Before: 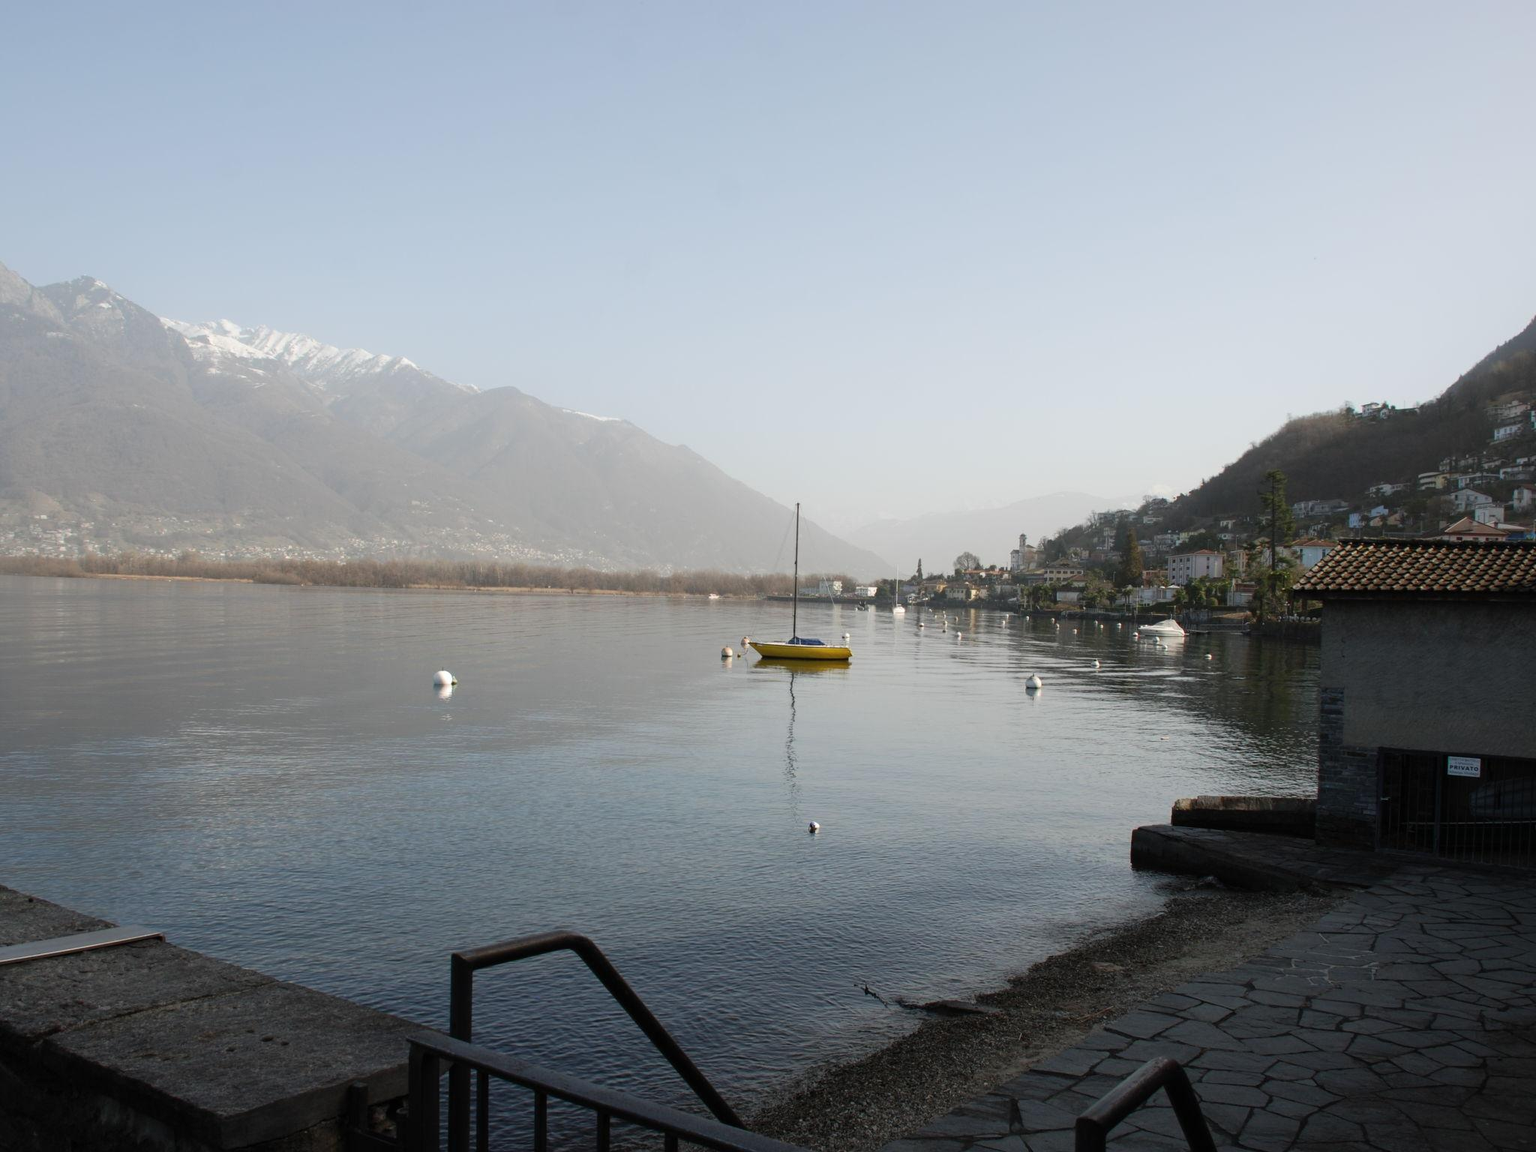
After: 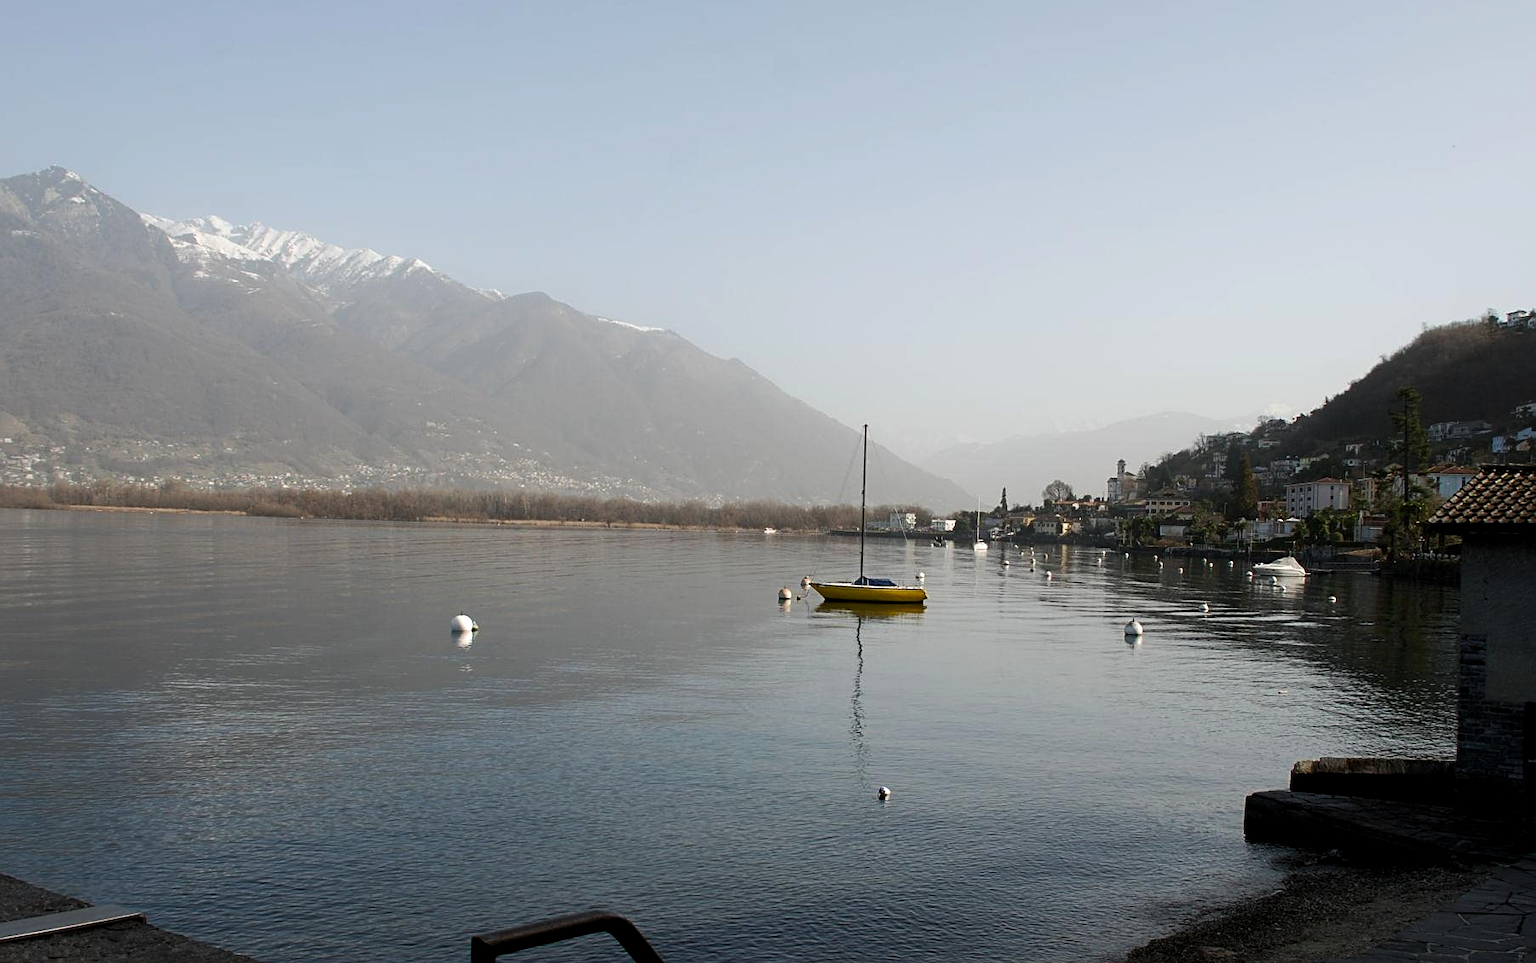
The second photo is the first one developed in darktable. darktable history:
crop and rotate: left 2.425%, top 11.305%, right 9.6%, bottom 15.08%
levels: levels [0.026, 0.507, 0.987]
sharpen: on, module defaults
contrast brightness saturation: contrast 0.07, brightness -0.13, saturation 0.06
